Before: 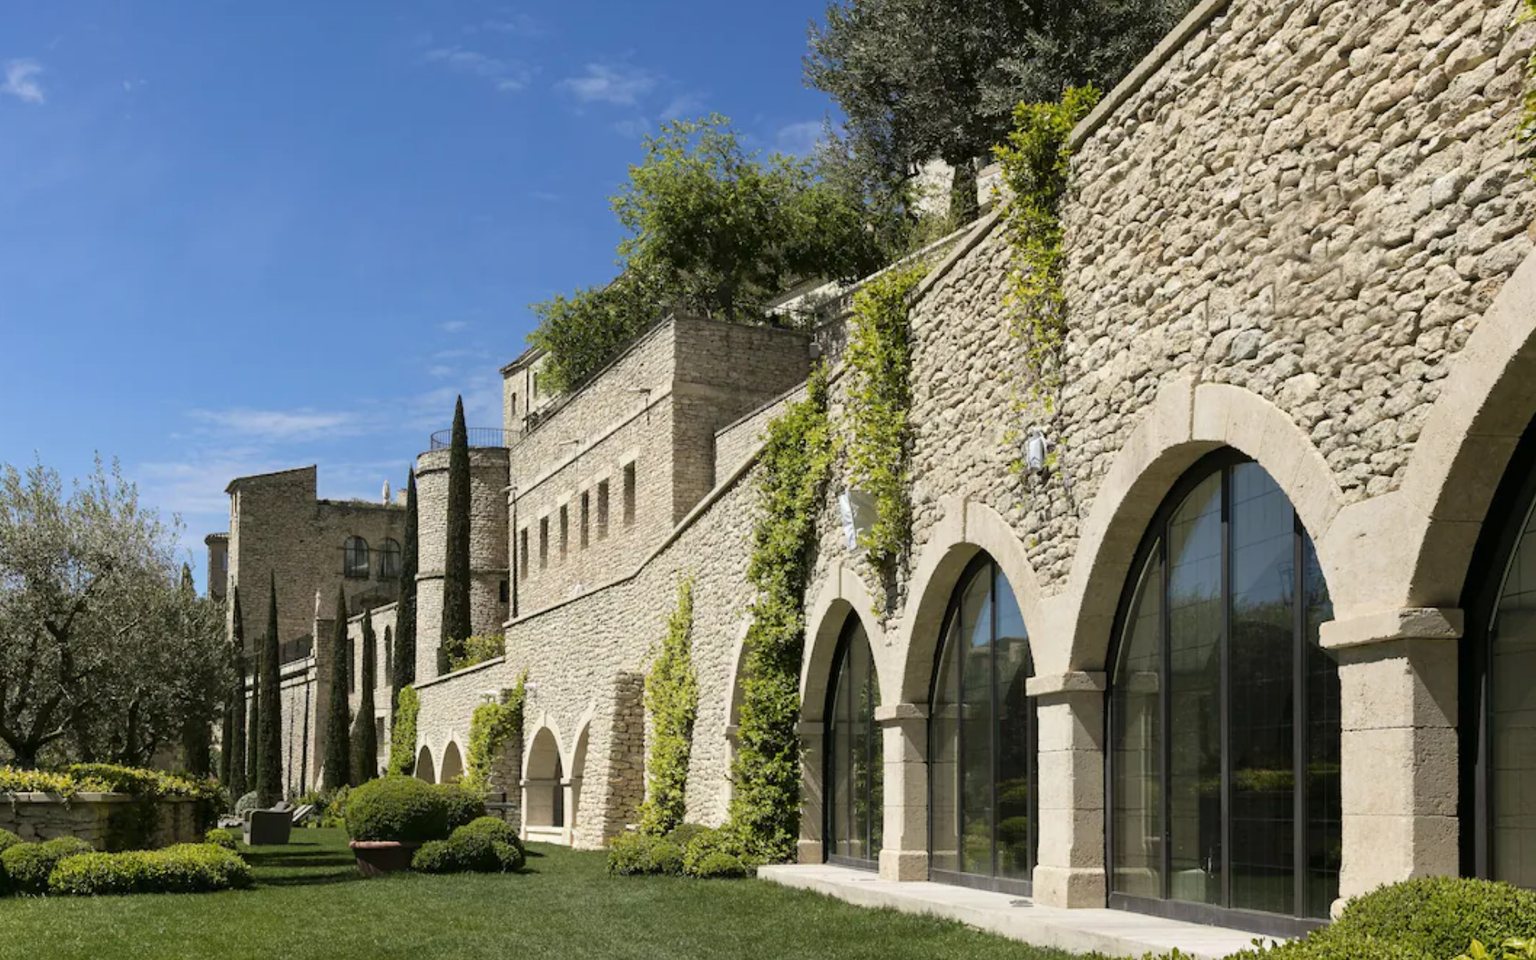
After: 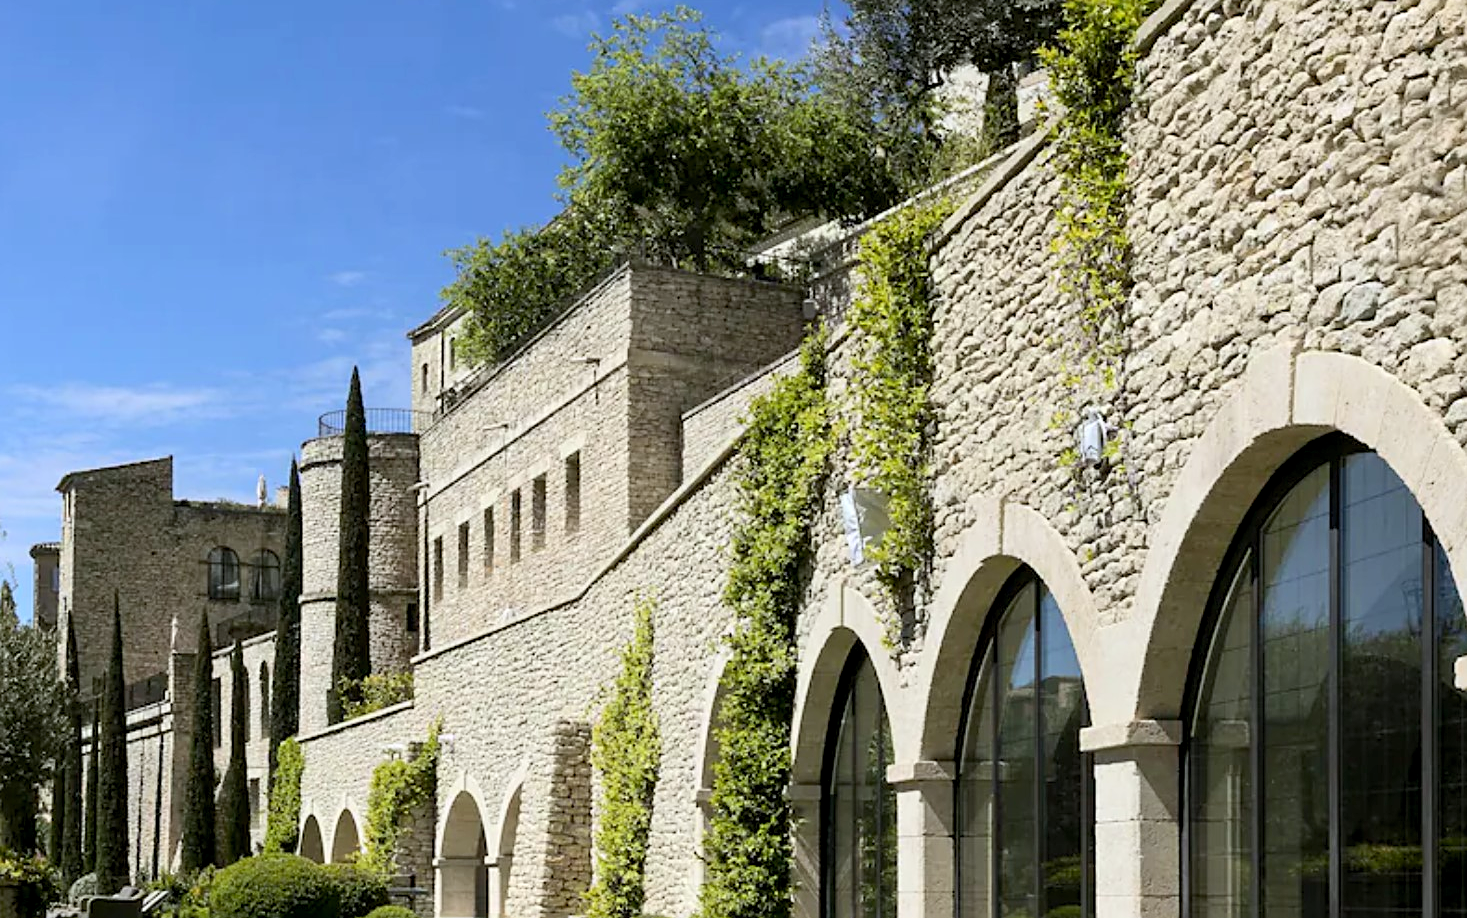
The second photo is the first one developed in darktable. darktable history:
contrast brightness saturation: contrast 0.2, brightness 0.15, saturation 0.14
crop and rotate: left 11.831%, top 11.346%, right 13.429%, bottom 13.899%
sharpen: on, module defaults
exposure: black level correction 0.005, exposure 0.001 EV, compensate highlight preservation false
base curve: curves: ch0 [(0, 0) (0.74, 0.67) (1, 1)]
white balance: red 0.976, blue 1.04
